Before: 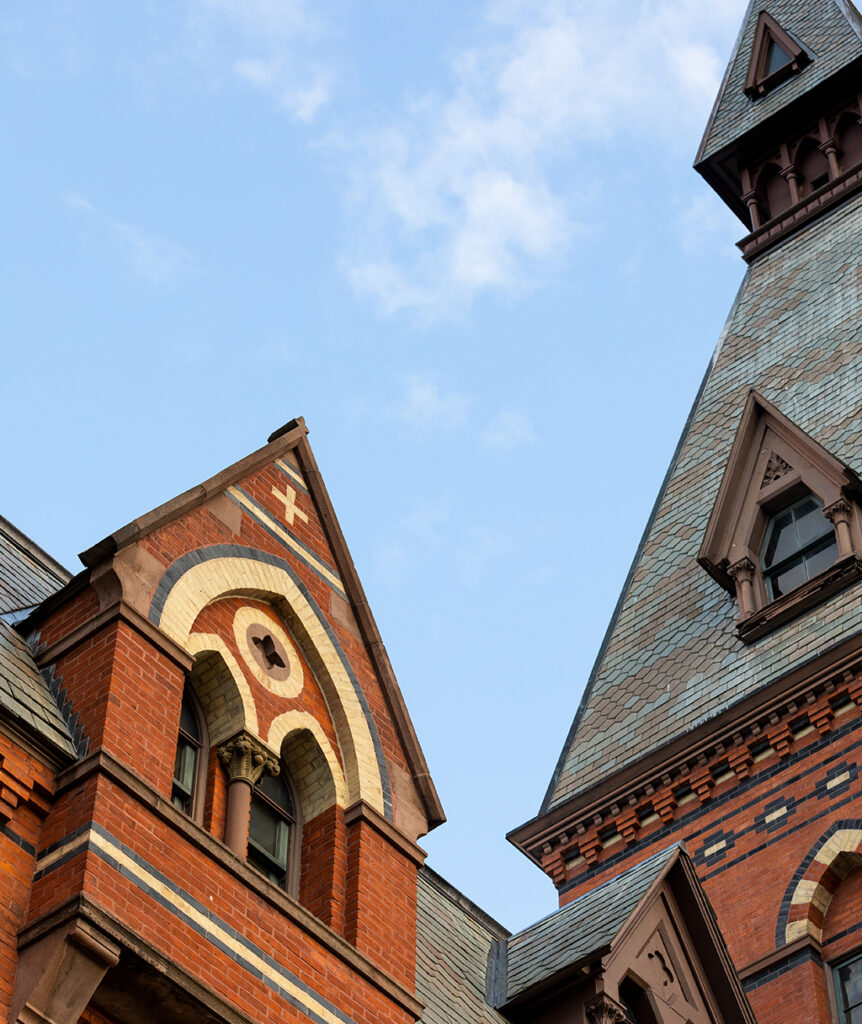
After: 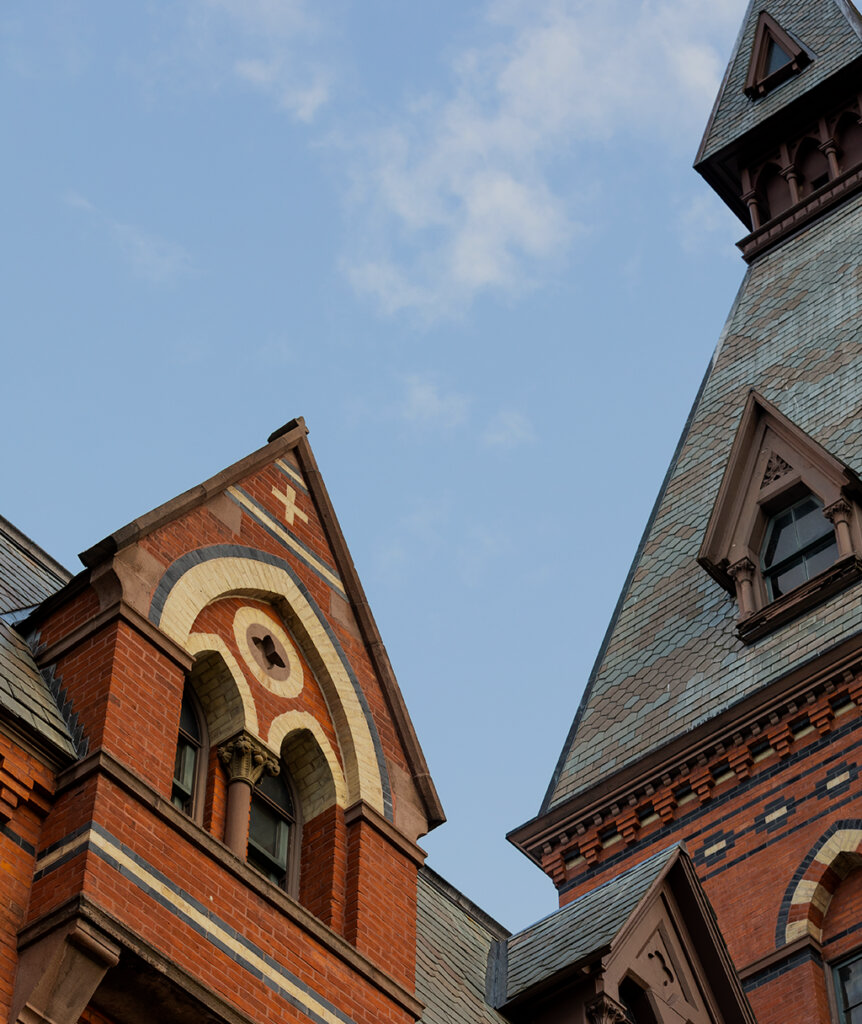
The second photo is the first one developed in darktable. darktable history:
exposure: exposure -0.586 EV, compensate highlight preservation false
